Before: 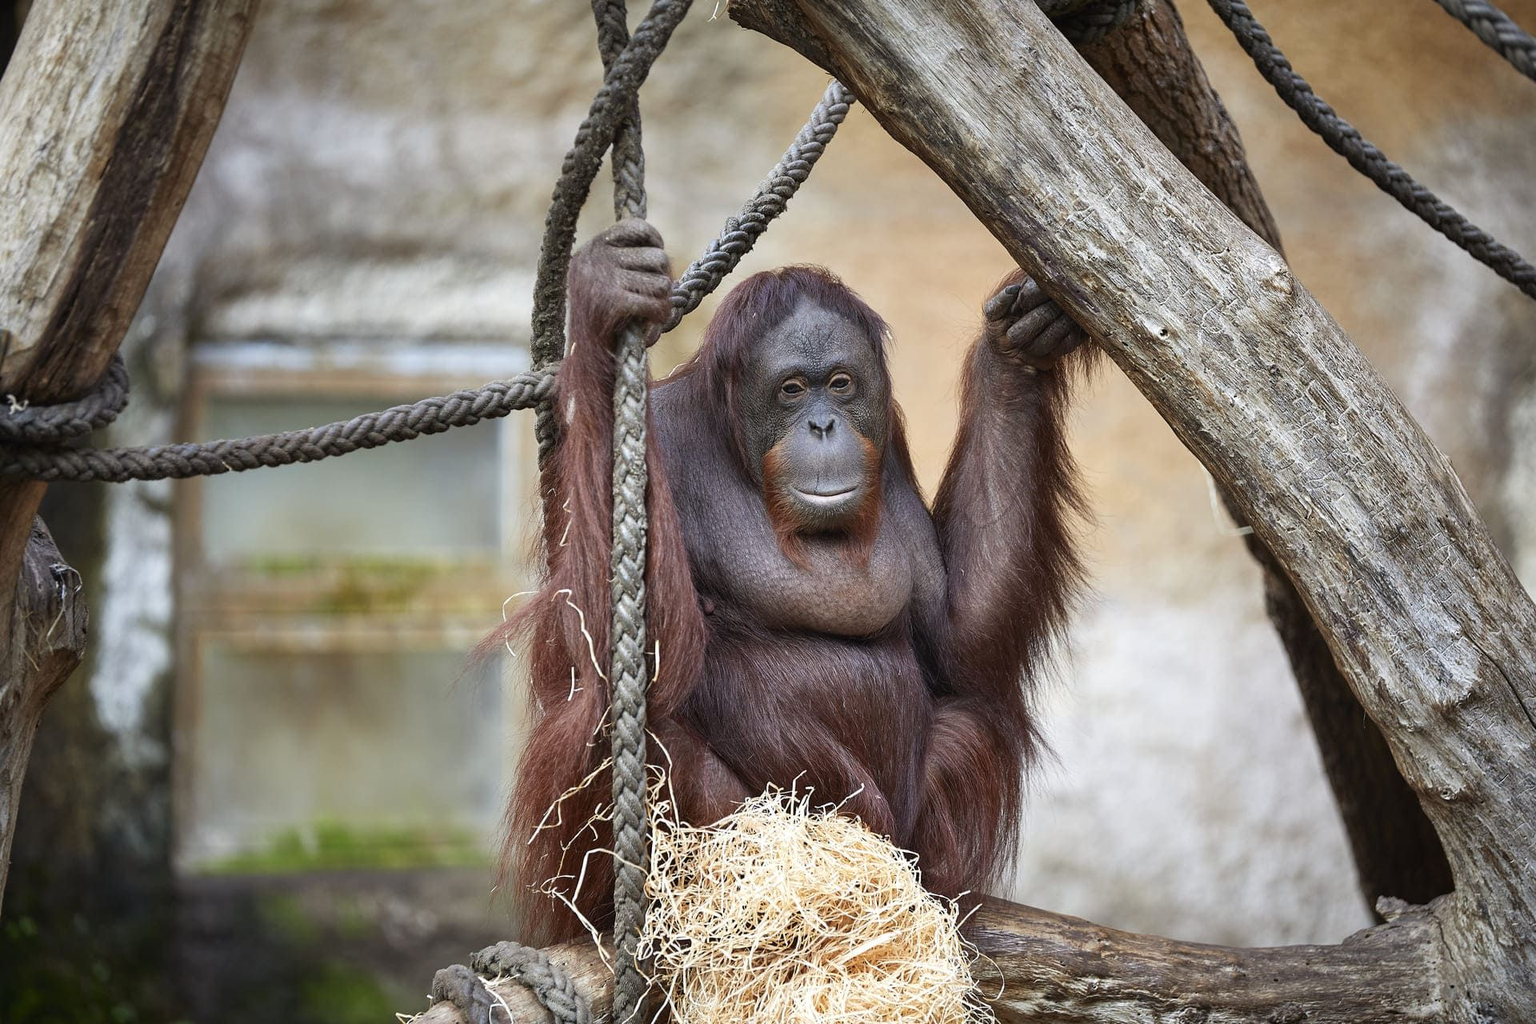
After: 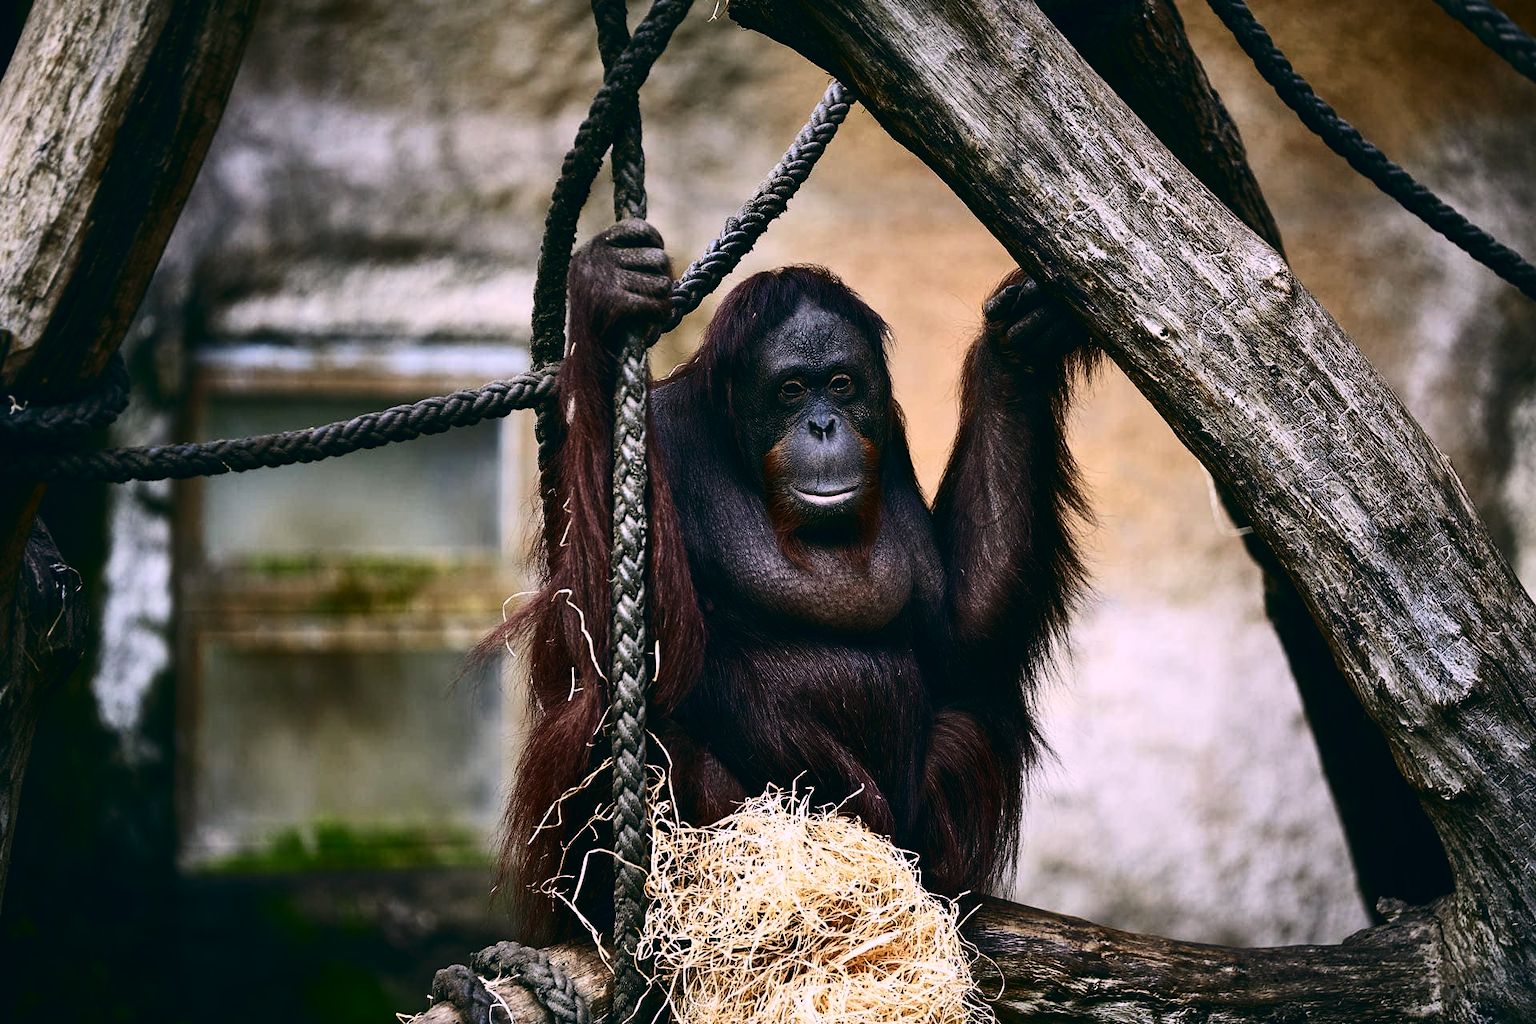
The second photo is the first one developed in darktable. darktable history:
contrast brightness saturation: contrast 0.32, brightness -0.08, saturation 0.17
color balance: lift [1.016, 0.983, 1, 1.017], gamma [0.78, 1.018, 1.043, 0.957], gain [0.786, 1.063, 0.937, 1.017], input saturation 118.26%, contrast 13.43%, contrast fulcrum 21.62%, output saturation 82.76%
